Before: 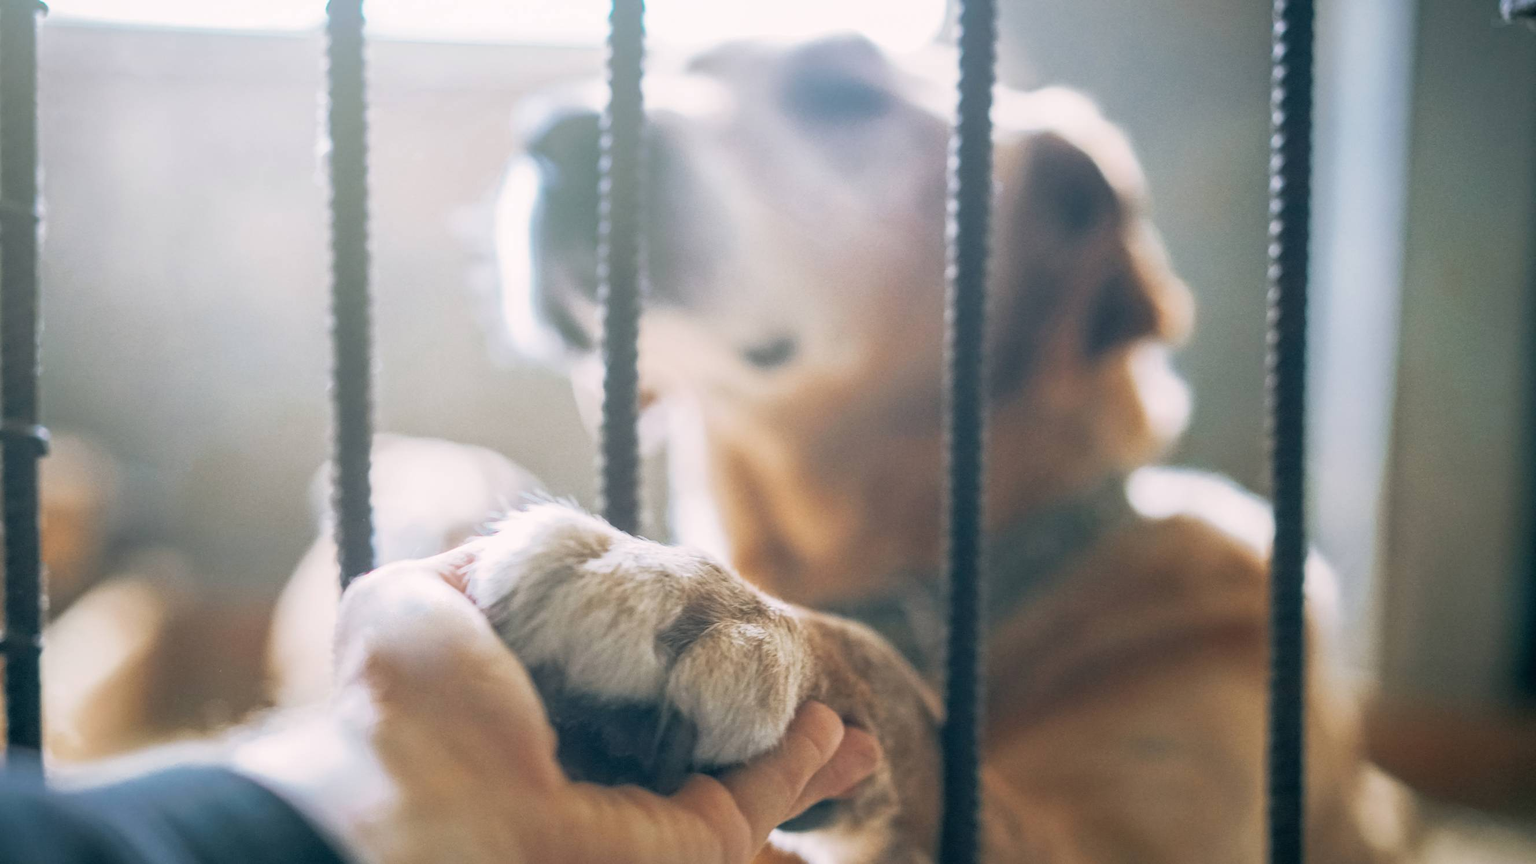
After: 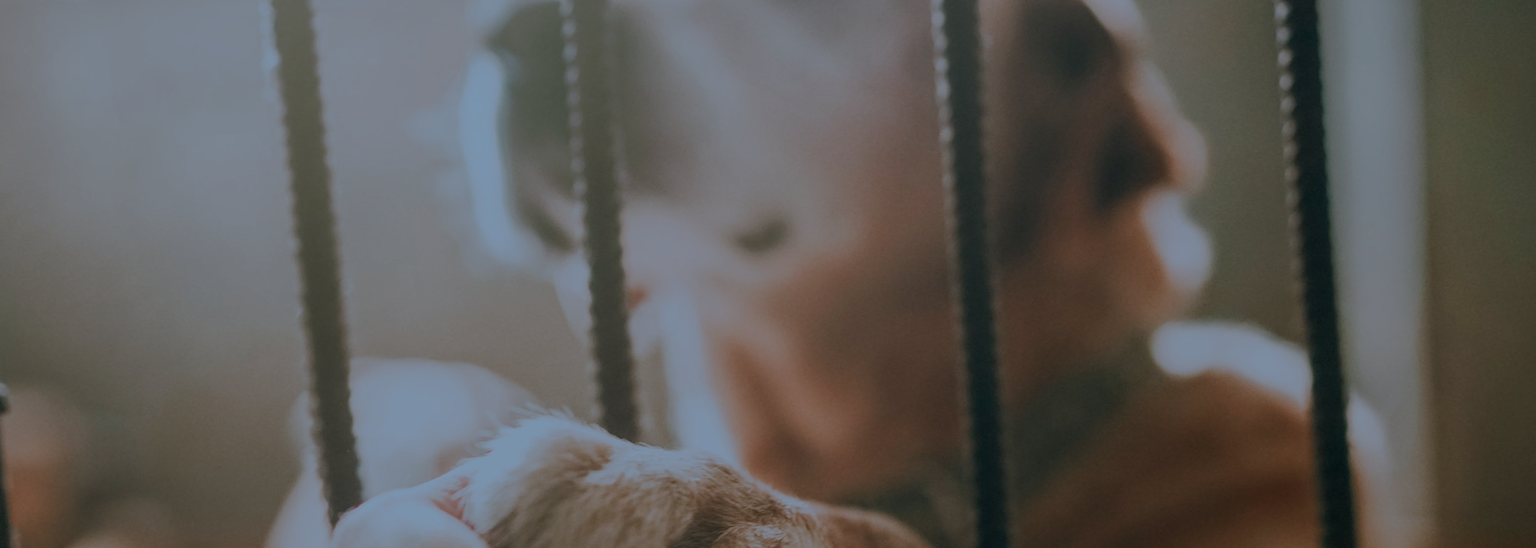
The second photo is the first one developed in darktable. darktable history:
exposure: exposure -2.002 EV, compensate highlight preservation false
rotate and perspective: rotation -5°, crop left 0.05, crop right 0.952, crop top 0.11, crop bottom 0.89
crop: top 11.166%, bottom 22.168%
split-toning: shadows › hue 220°, shadows › saturation 0.64, highlights › hue 220°, highlights › saturation 0.64, balance 0, compress 5.22%
color correction: saturation 0.99
white balance: red 1.123, blue 0.83
base curve: curves: ch0 [(0, 0) (0.088, 0.125) (0.176, 0.251) (0.354, 0.501) (0.613, 0.749) (1, 0.877)], preserve colors none
